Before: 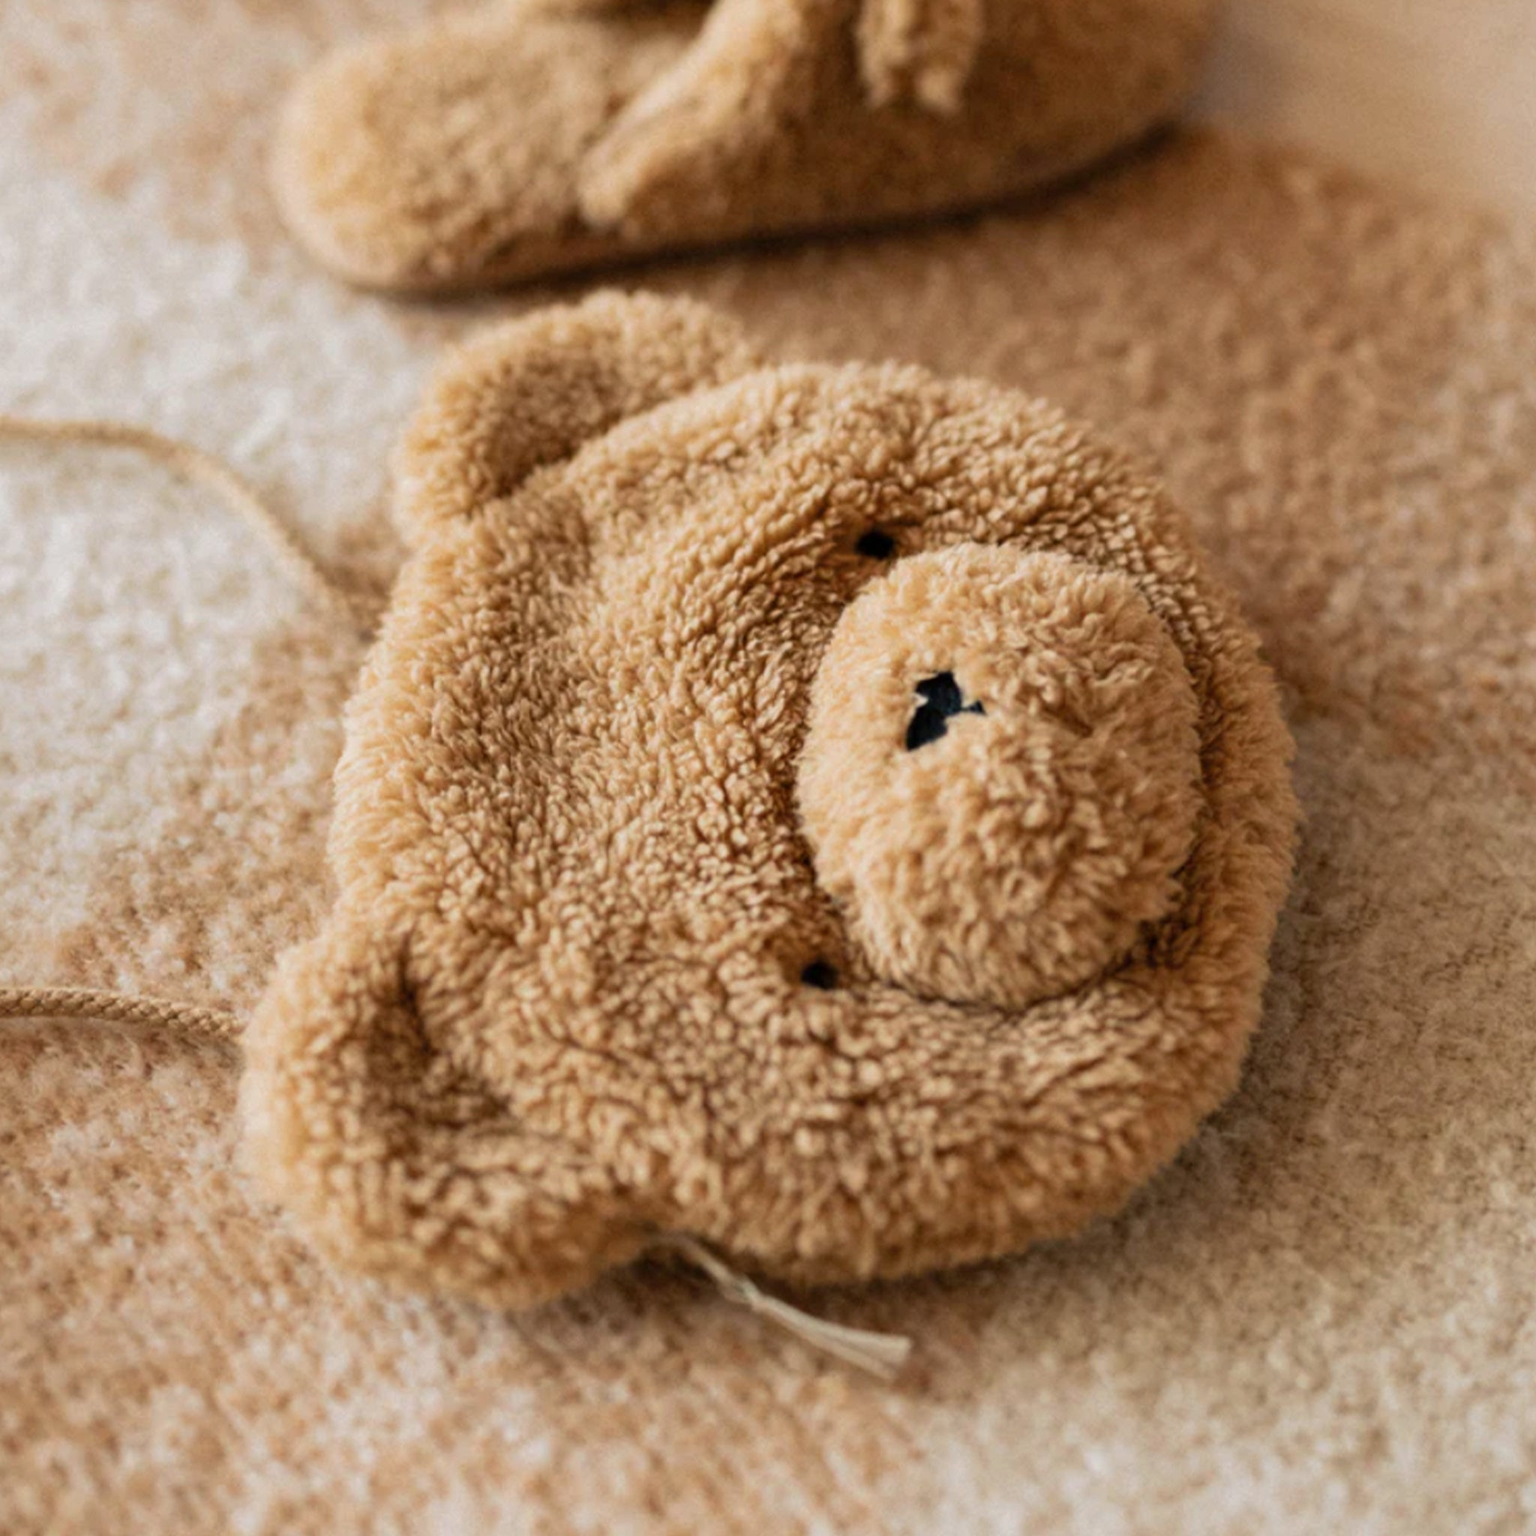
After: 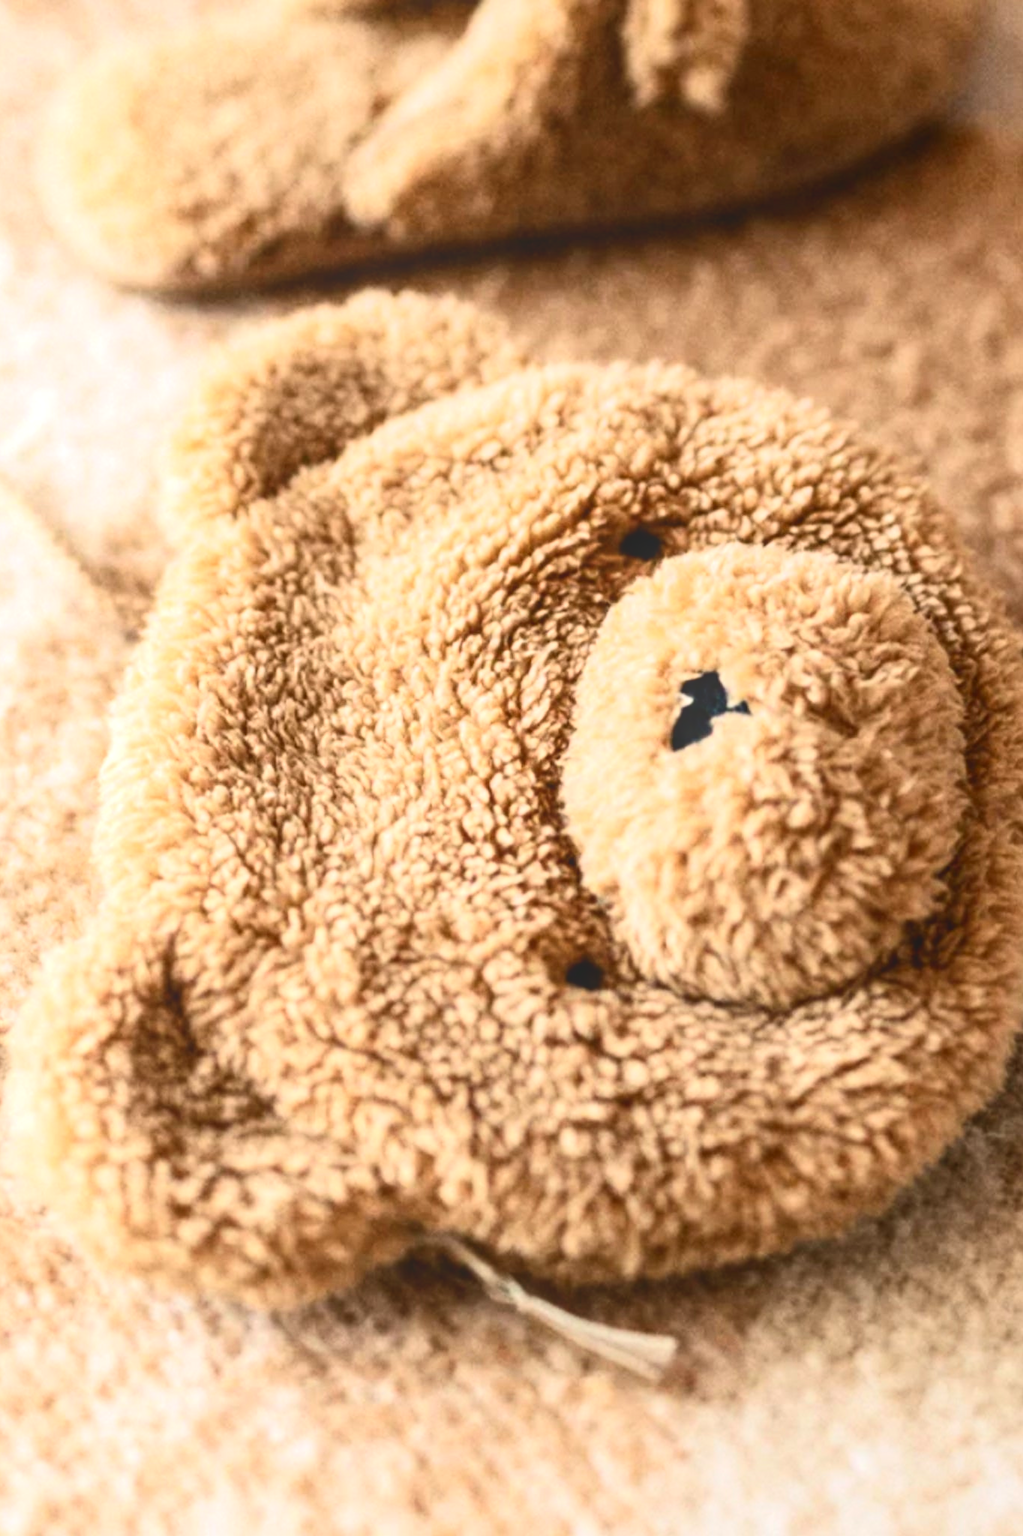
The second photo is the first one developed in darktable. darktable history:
crop and rotate: left 15.296%, right 18.045%
contrast brightness saturation: contrast 0.285
tone equalizer: -8 EV -0.755 EV, -7 EV -0.711 EV, -6 EV -0.634 EV, -5 EV -0.4 EV, -3 EV 0.385 EV, -2 EV 0.6 EV, -1 EV 0.689 EV, +0 EV 0.72 EV
local contrast: highlights 47%, shadows 0%, detail 99%
